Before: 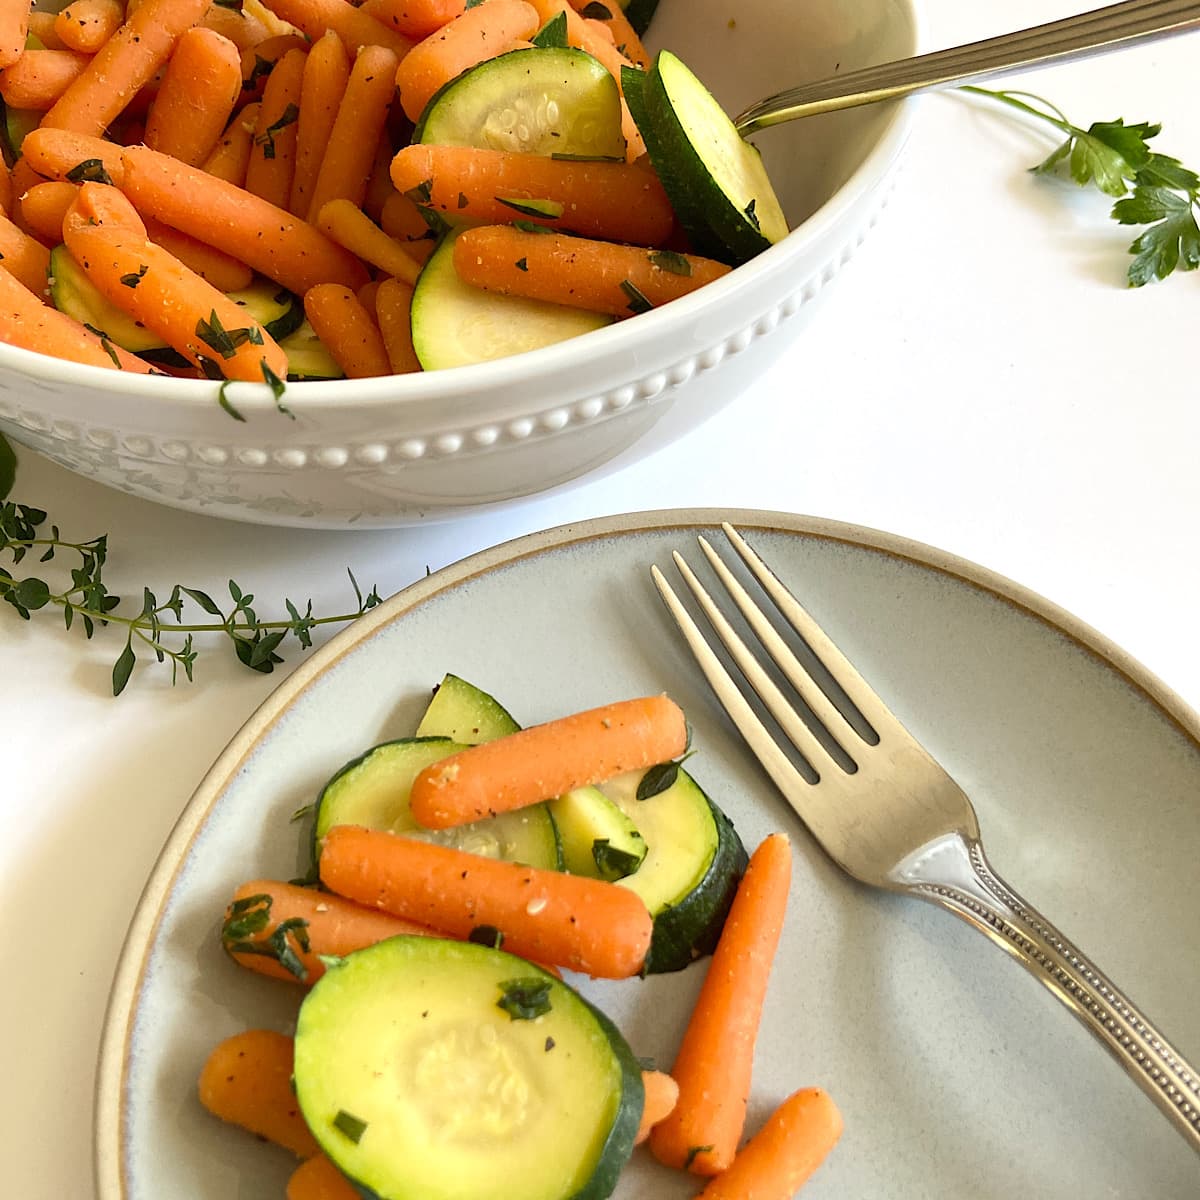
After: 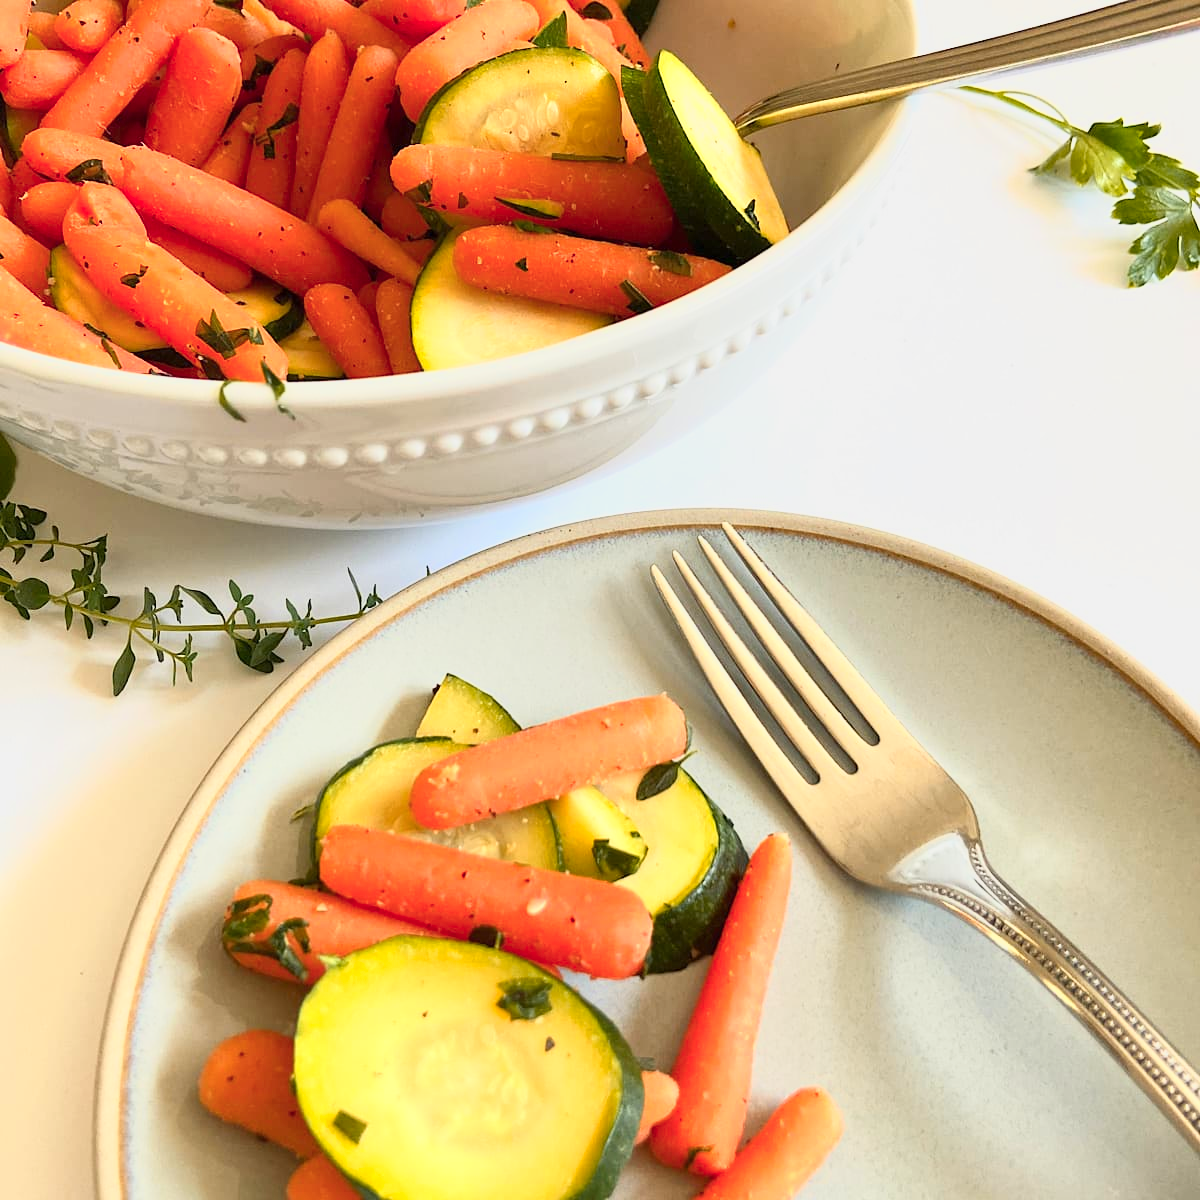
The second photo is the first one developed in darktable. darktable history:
base curve: curves: ch0 [(0, 0) (0.088, 0.125) (0.176, 0.251) (0.354, 0.501) (0.613, 0.749) (1, 0.877)], preserve colors average RGB
color zones: curves: ch1 [(0.239, 0.552) (0.75, 0.5)]; ch2 [(0.25, 0.462) (0.749, 0.457)]
